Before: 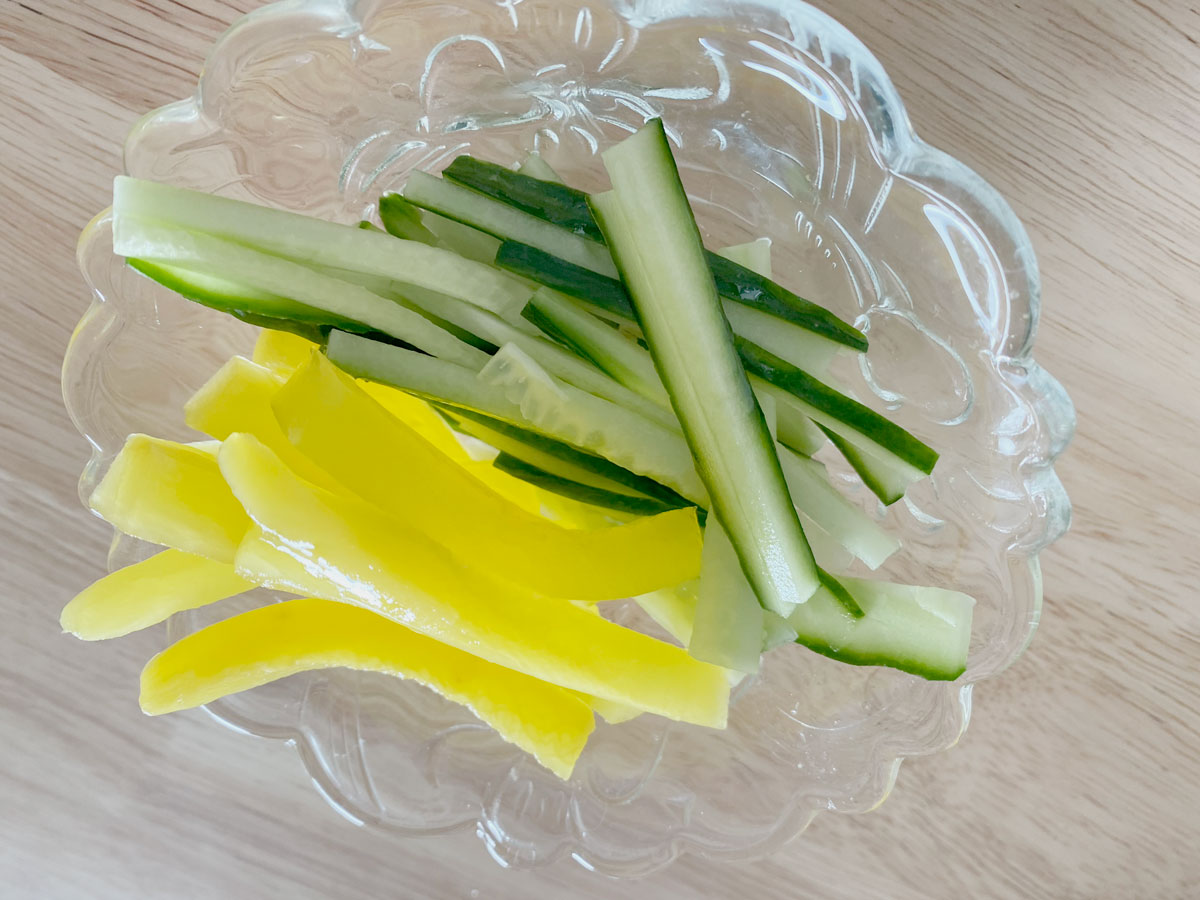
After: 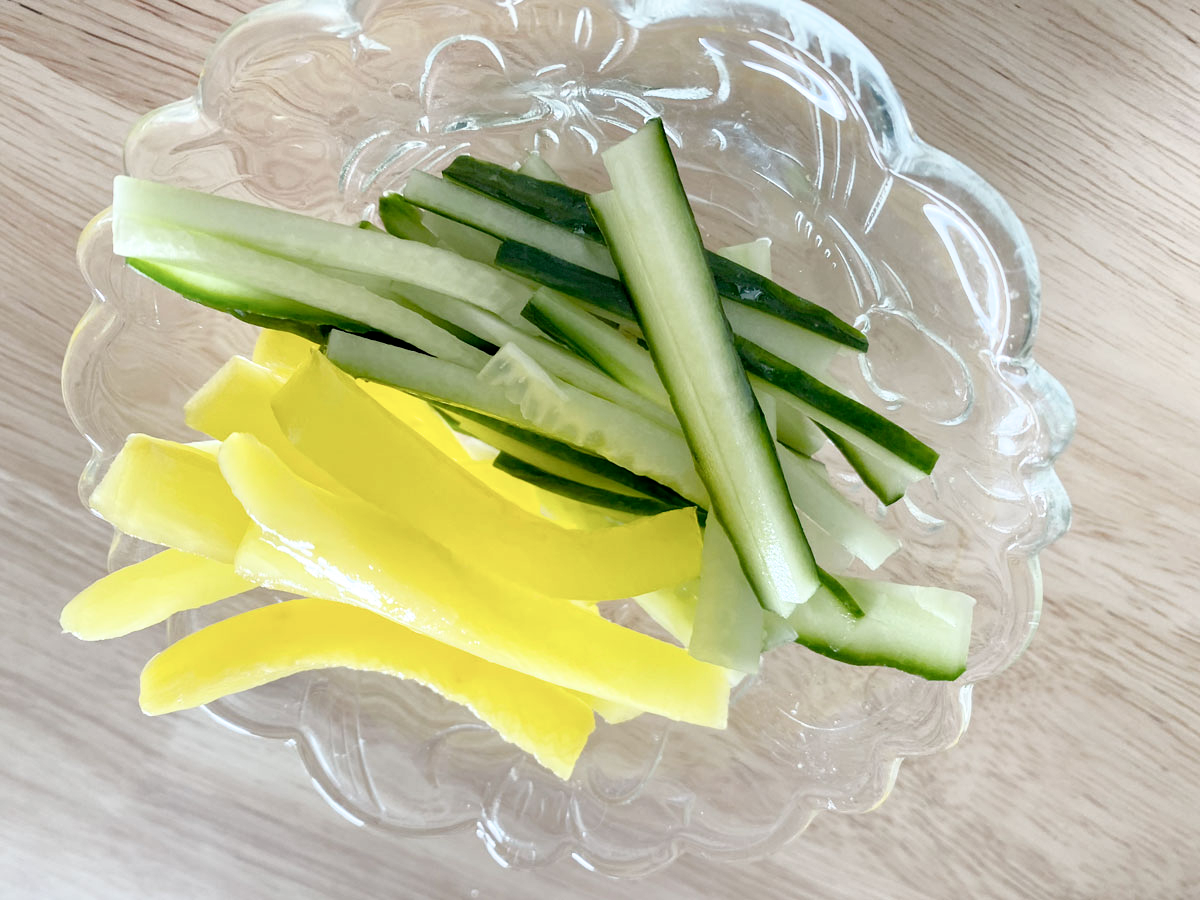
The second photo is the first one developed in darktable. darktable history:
filmic rgb: black relative exposure -8.22 EV, white relative exposure 2.2 EV, target white luminance 99.881%, hardness 7.06, latitude 75.09%, contrast 1.315, highlights saturation mix -1.88%, shadows ↔ highlights balance 30.51%
